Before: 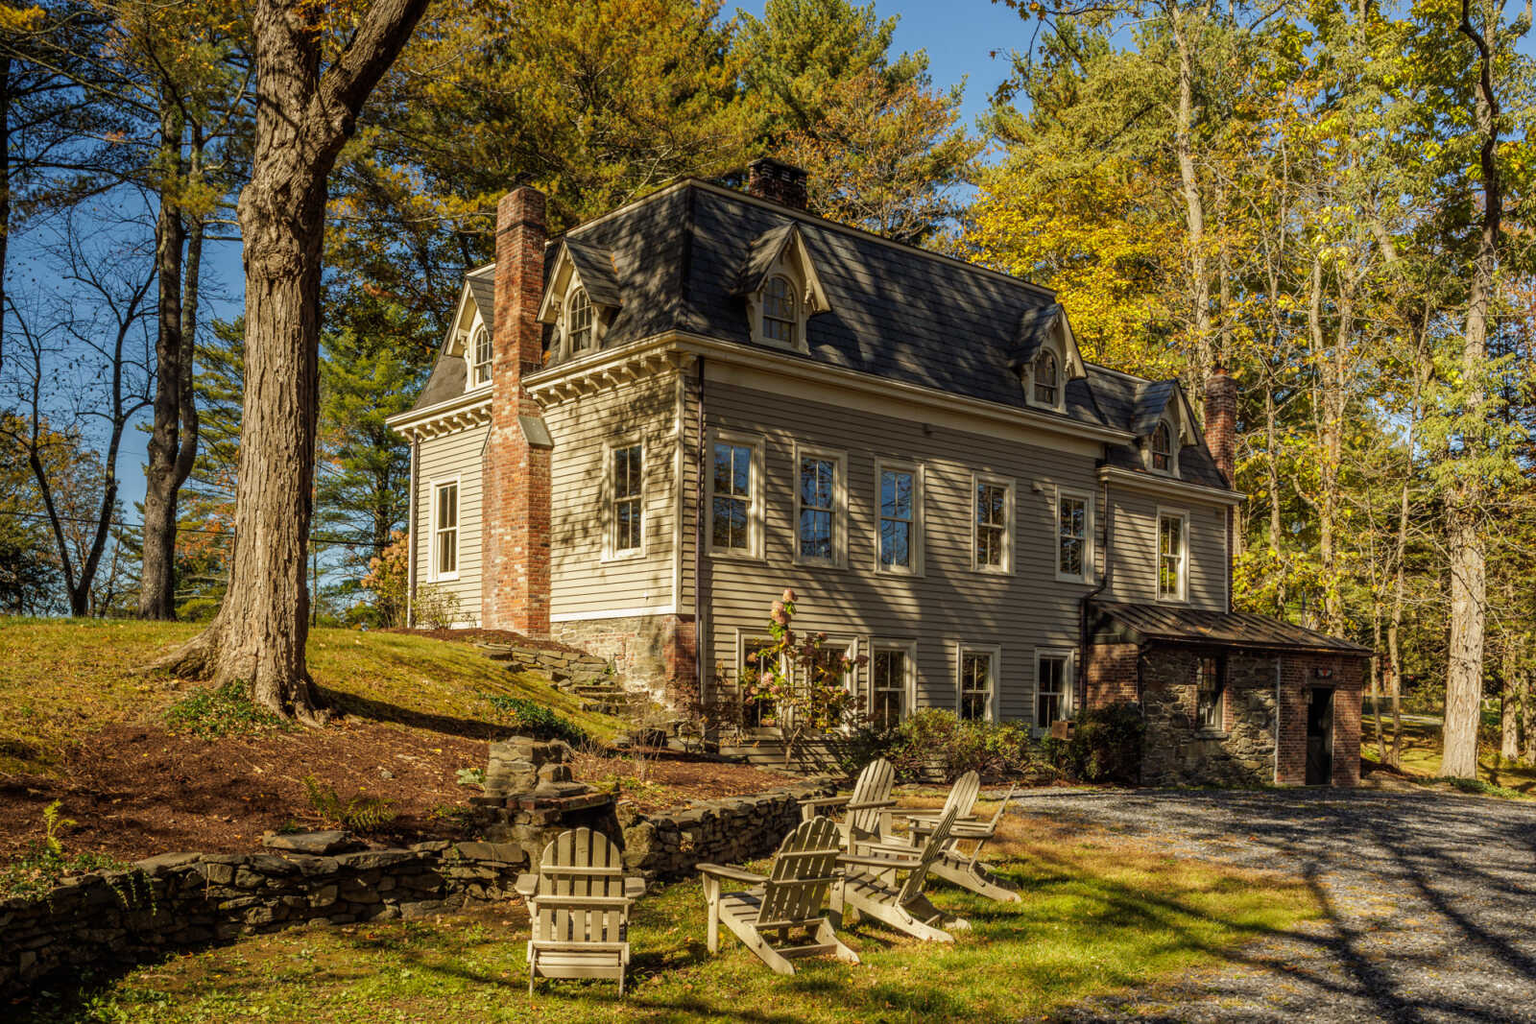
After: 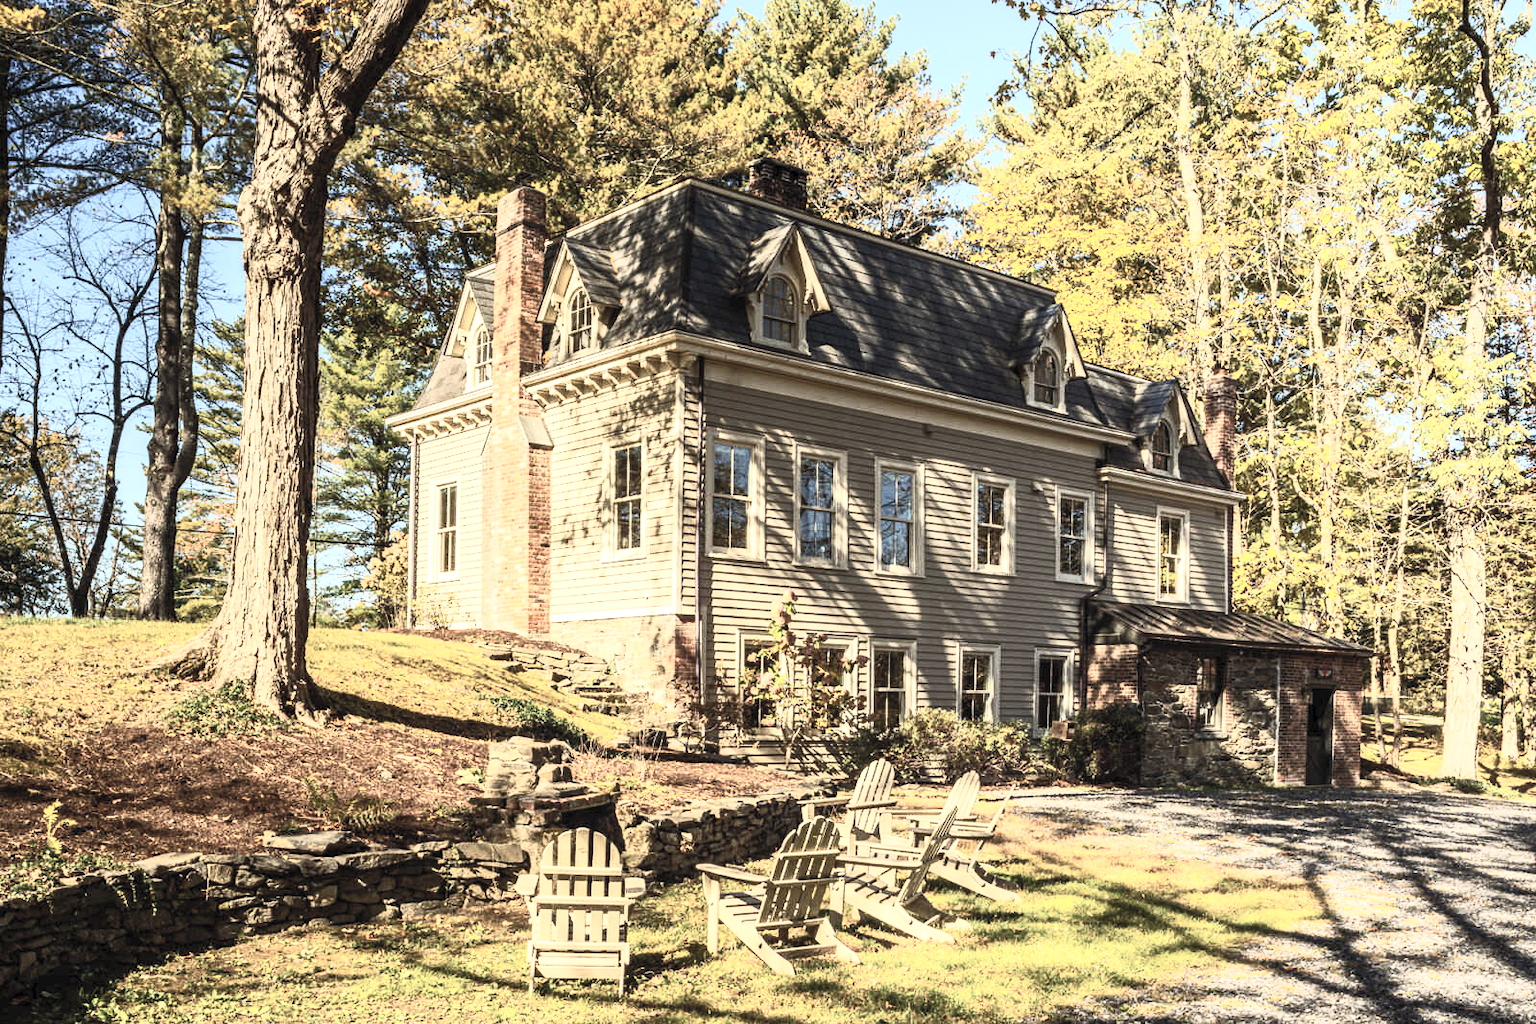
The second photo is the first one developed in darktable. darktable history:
exposure: exposure 0.6 EV, compensate highlight preservation false
contrast brightness saturation: contrast 0.57, brightness 0.57, saturation -0.34
